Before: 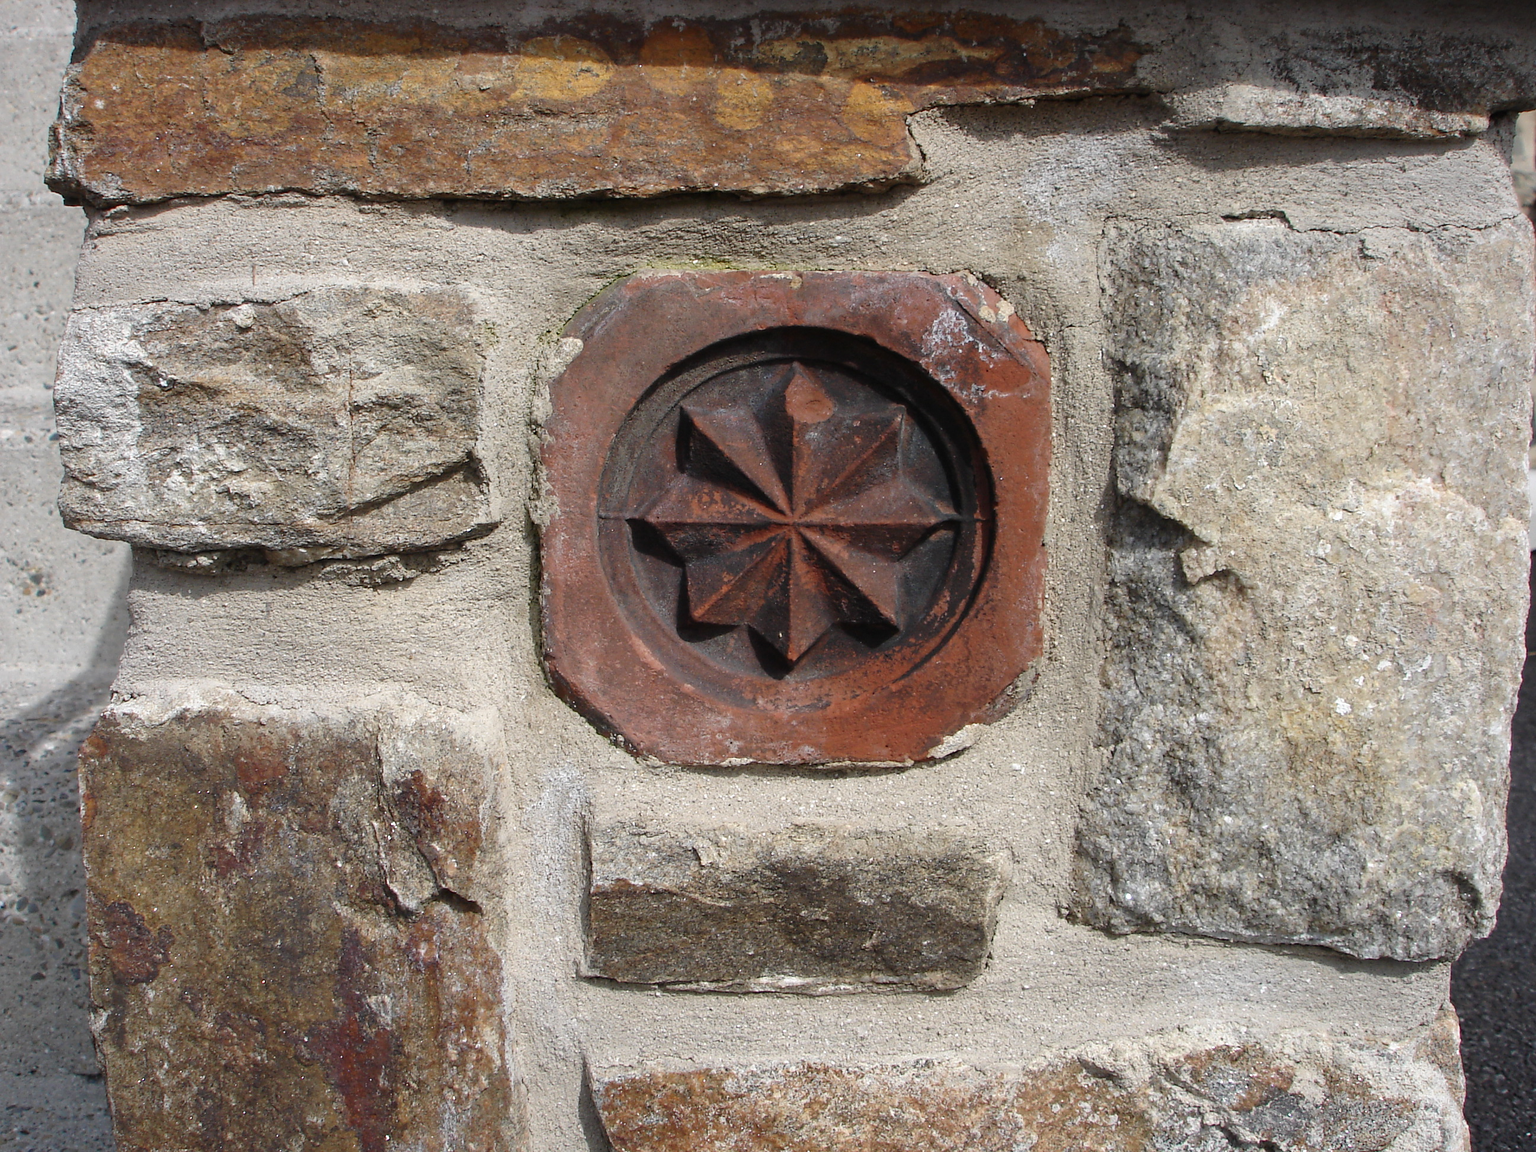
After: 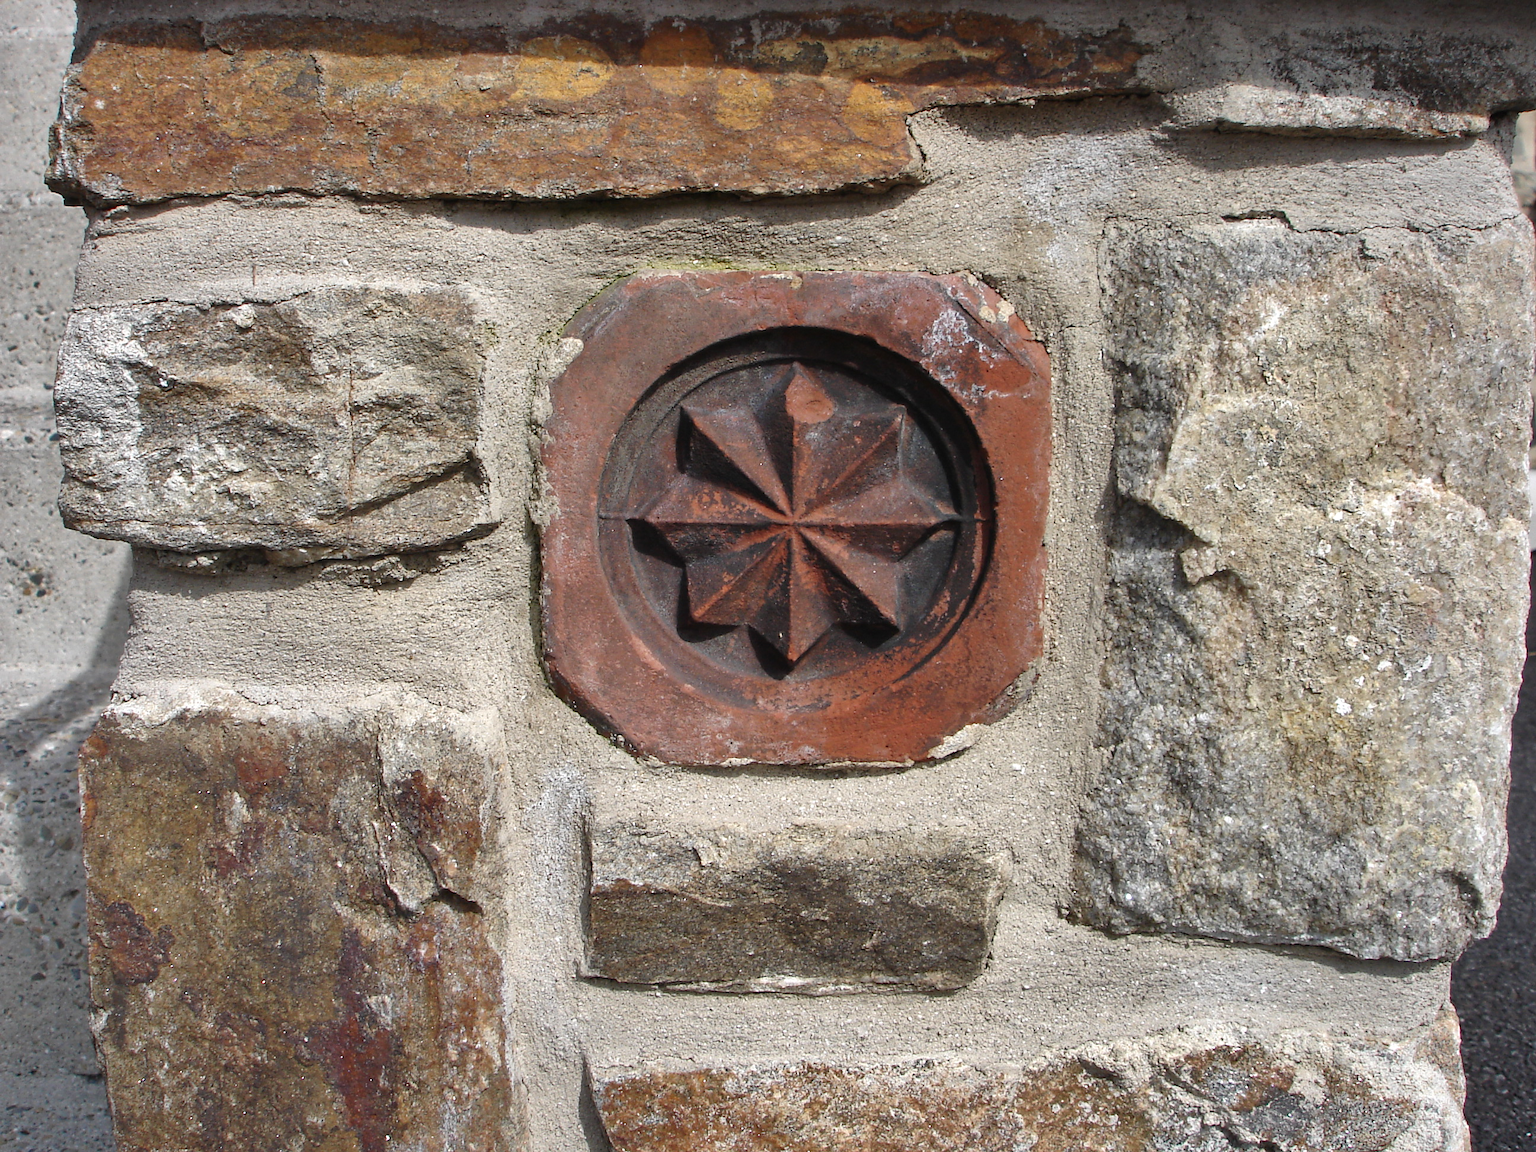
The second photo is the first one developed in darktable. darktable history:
exposure: exposure 0.2 EV, compensate highlight preservation false
shadows and highlights: radius 108.52, shadows 44.07, highlights -67.8, low approximation 0.01, soften with gaussian
